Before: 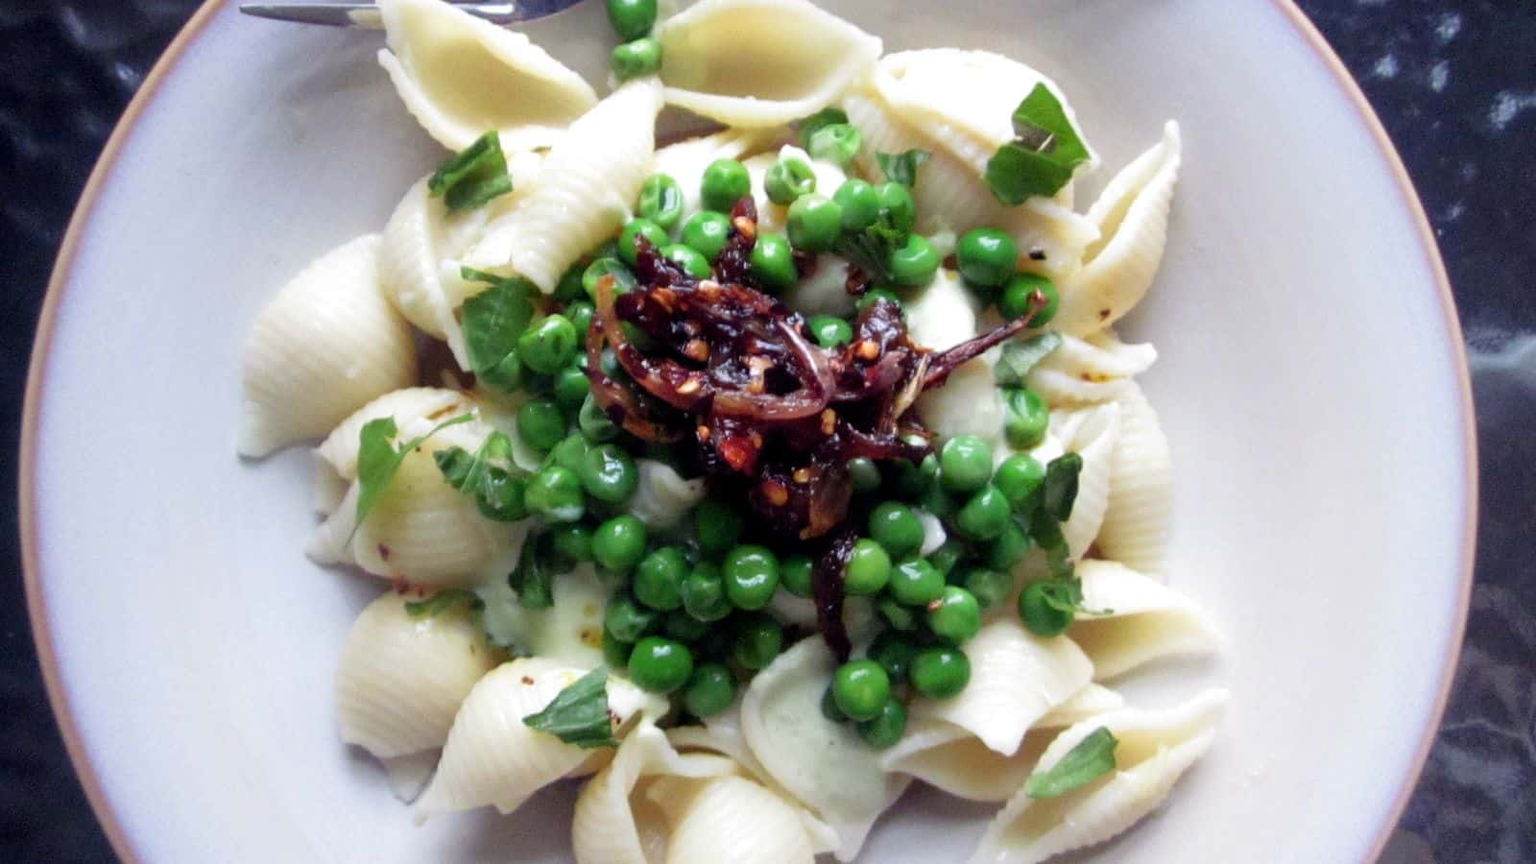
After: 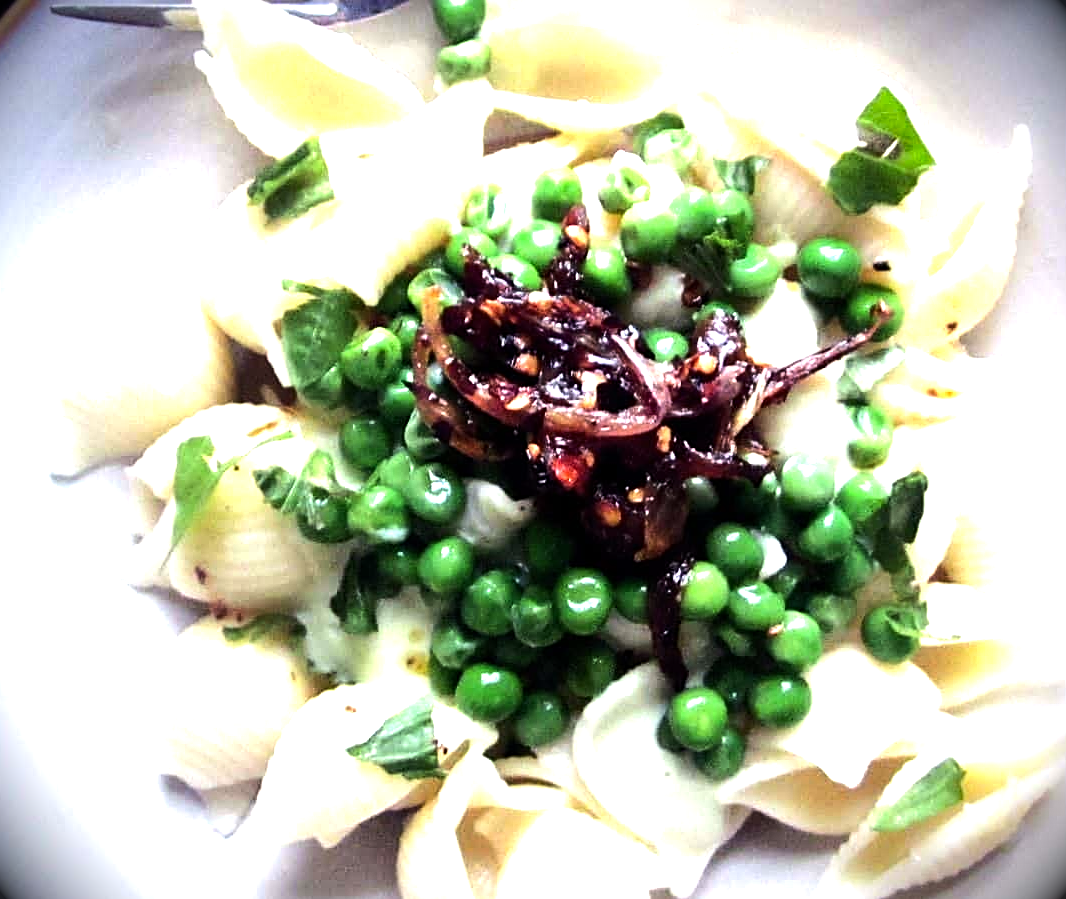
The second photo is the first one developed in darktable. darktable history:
vignetting: brightness -0.994, saturation 0.497, unbound false
sharpen: on, module defaults
tone equalizer: -8 EV -1.11 EV, -7 EV -1.03 EV, -6 EV -0.829 EV, -5 EV -0.611 EV, -3 EV 0.586 EV, -2 EV 0.847 EV, -1 EV 1.01 EV, +0 EV 1.06 EV, edges refinement/feathering 500, mask exposure compensation -1.57 EV, preserve details no
exposure: exposure 0.648 EV, compensate exposure bias true, compensate highlight preservation false
crop and rotate: left 12.446%, right 20.907%
